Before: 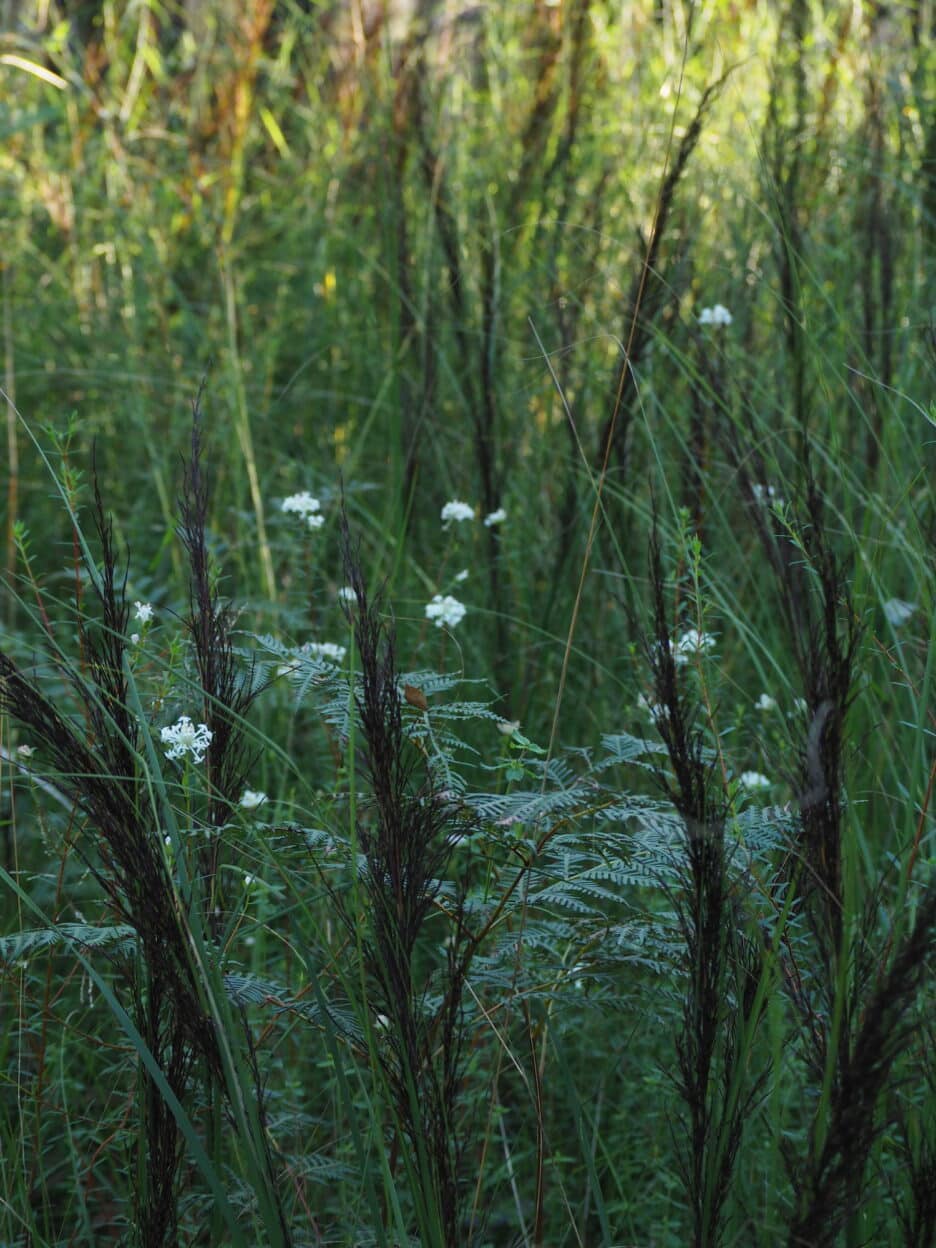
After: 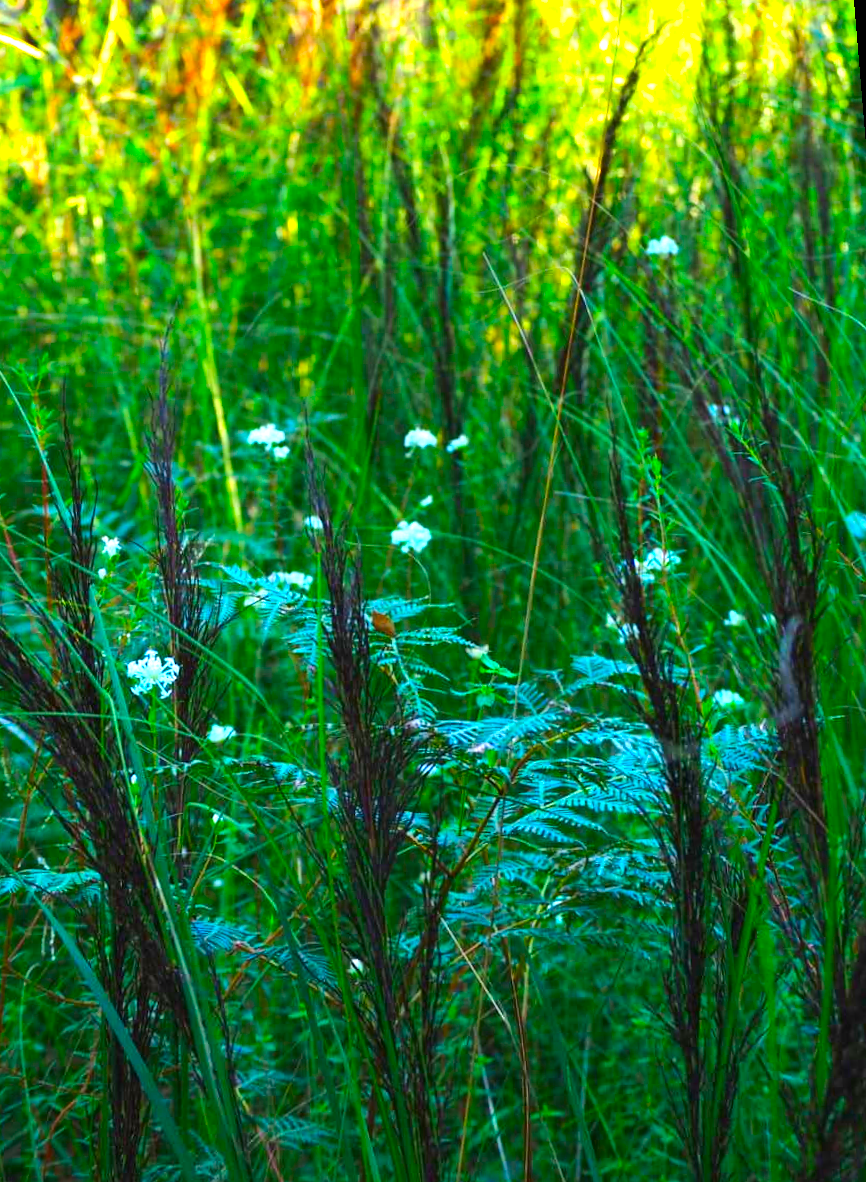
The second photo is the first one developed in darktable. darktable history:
color correction: highlights a* 1.59, highlights b* -1.7, saturation 2.48
rotate and perspective: rotation -1.68°, lens shift (vertical) -0.146, crop left 0.049, crop right 0.912, crop top 0.032, crop bottom 0.96
exposure: exposure 0.95 EV, compensate highlight preservation false
tone equalizer: -8 EV -0.417 EV, -7 EV -0.389 EV, -6 EV -0.333 EV, -5 EV -0.222 EV, -3 EV 0.222 EV, -2 EV 0.333 EV, -1 EV 0.389 EV, +0 EV 0.417 EV, edges refinement/feathering 500, mask exposure compensation -1.57 EV, preserve details no
